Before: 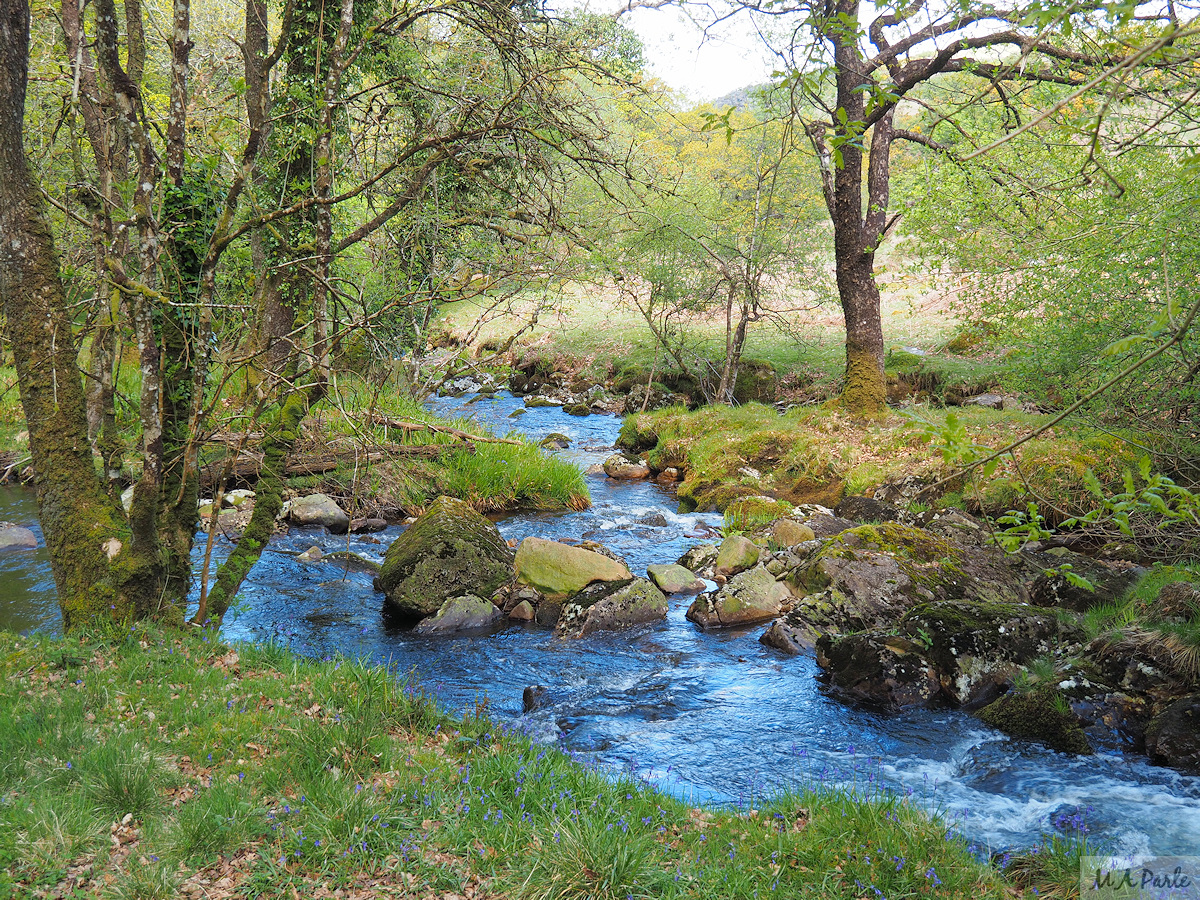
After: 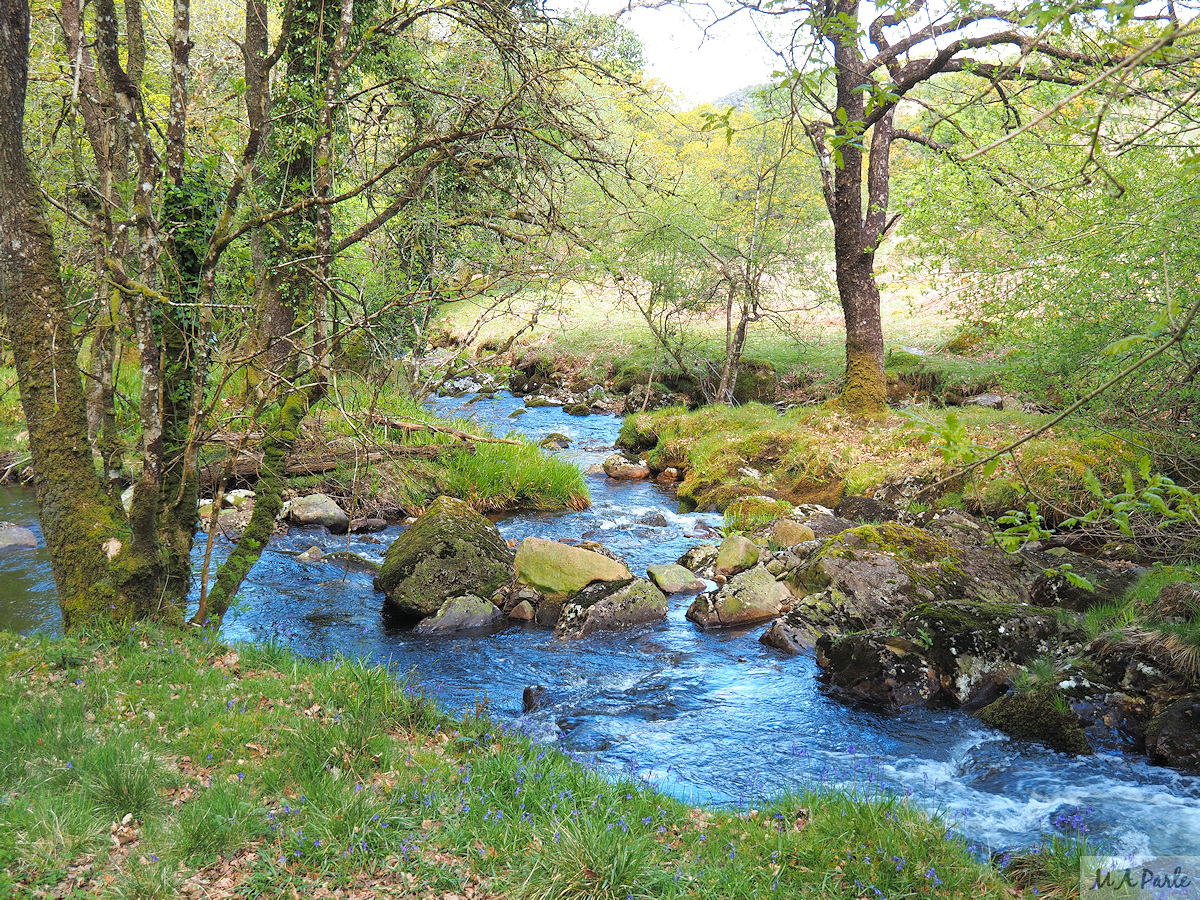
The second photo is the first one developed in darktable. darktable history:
exposure: exposure 0.292 EV, compensate exposure bias true, compensate highlight preservation false
